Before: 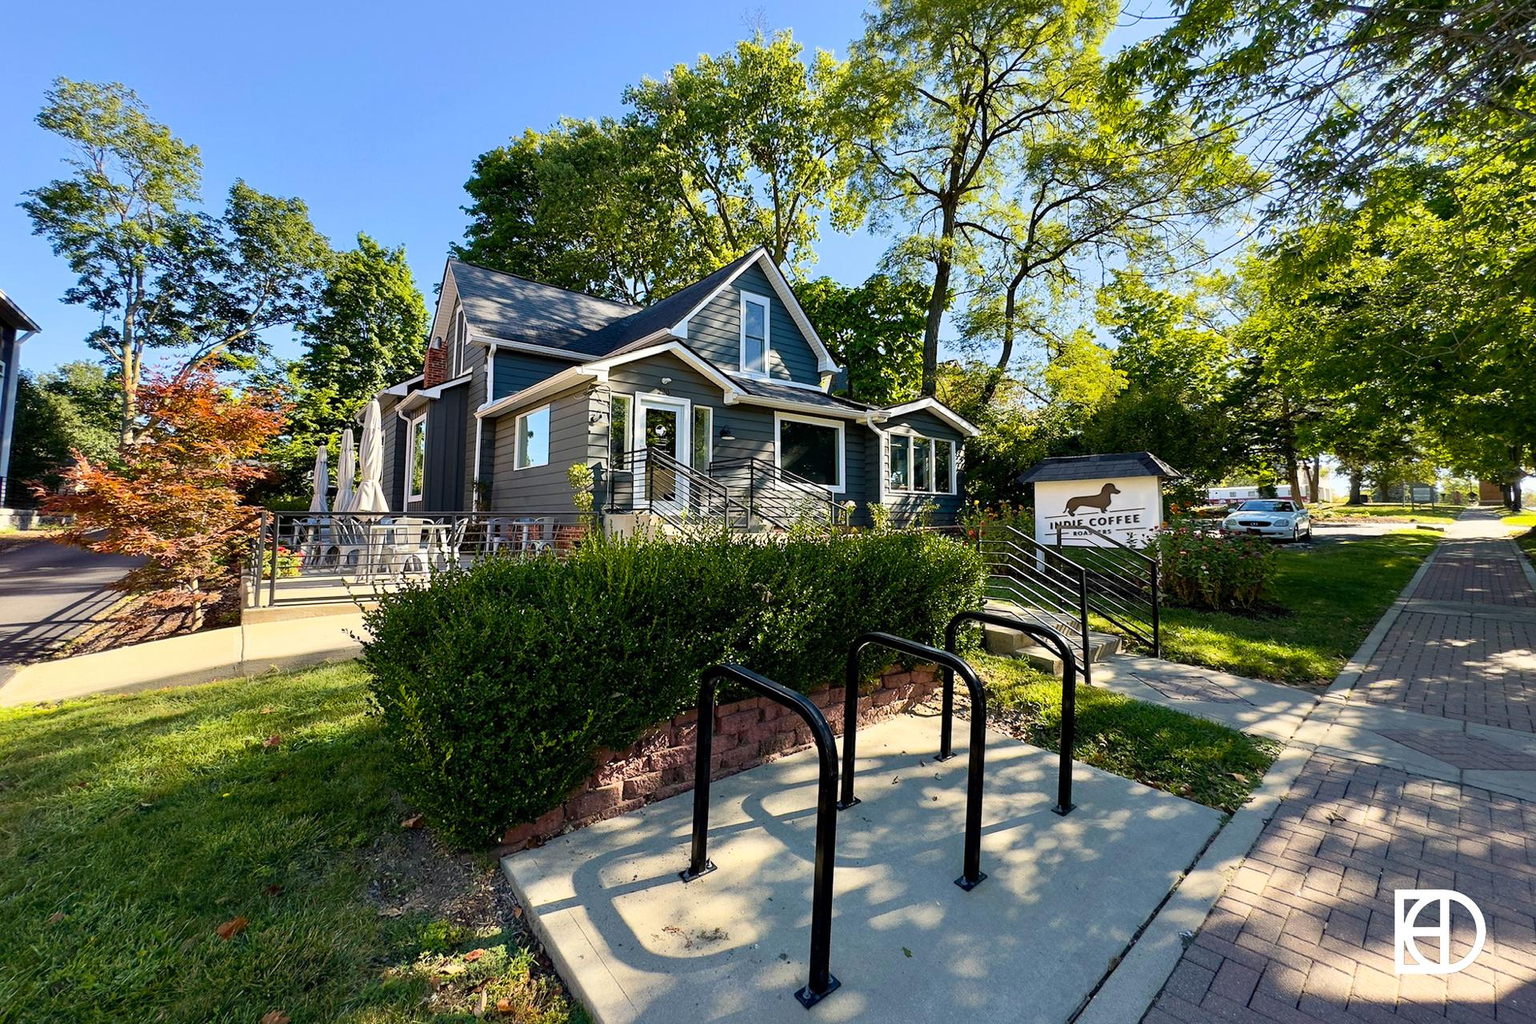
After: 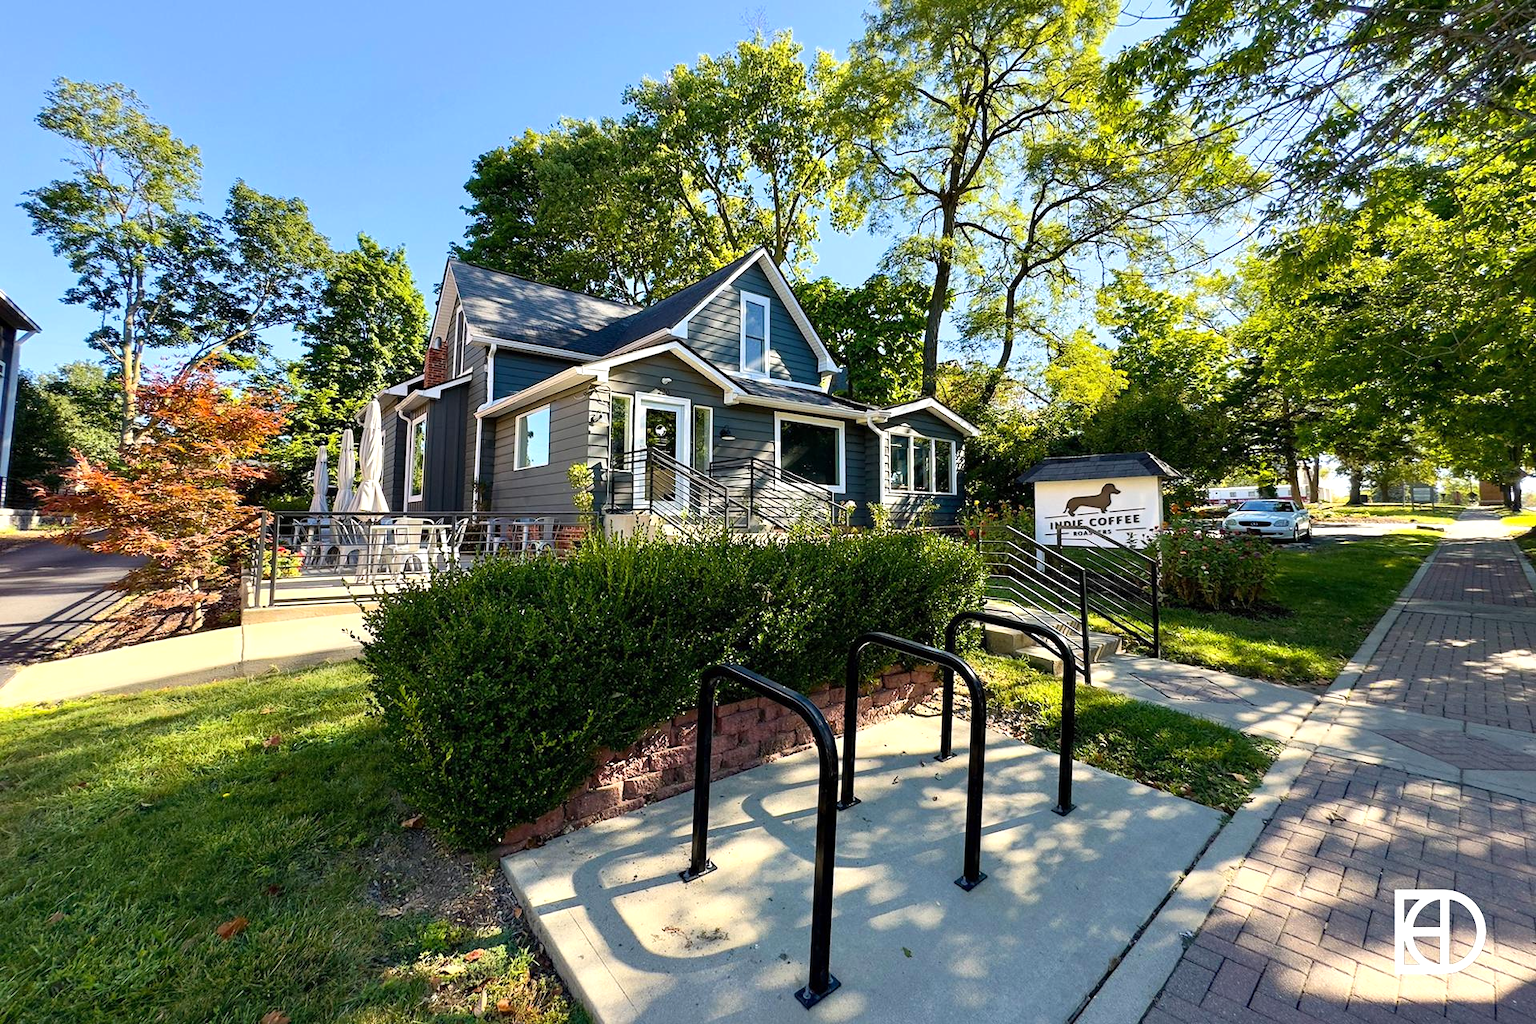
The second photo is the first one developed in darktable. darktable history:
exposure: exposure 0.288 EV, compensate highlight preservation false
